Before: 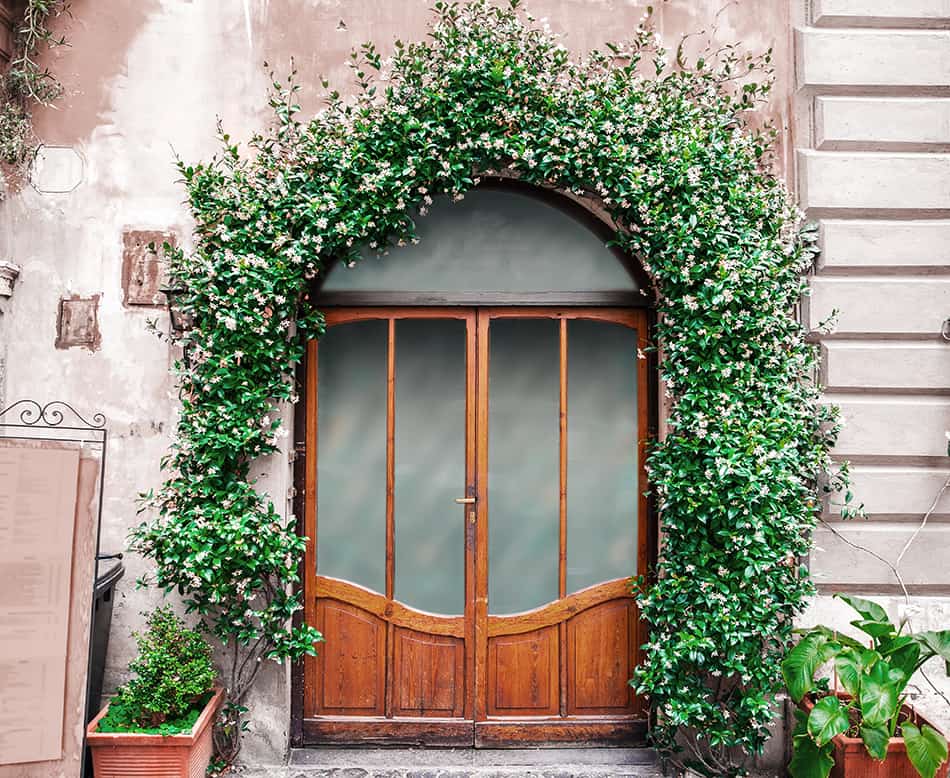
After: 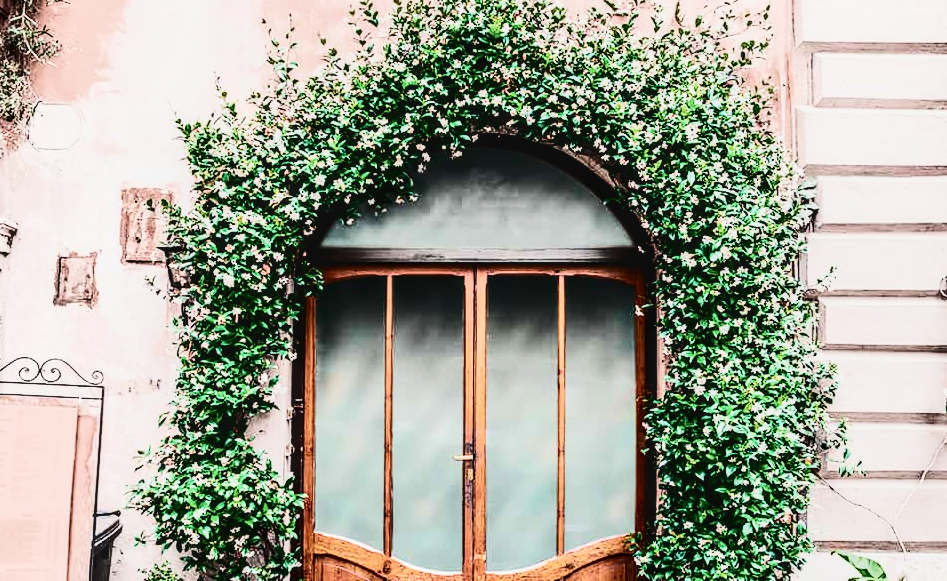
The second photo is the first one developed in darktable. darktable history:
crop: left 0.303%, top 5.546%, bottom 19.749%
tone equalizer: -8 EV -0.398 EV, -7 EV -0.414 EV, -6 EV -0.32 EV, -5 EV -0.232 EV, -3 EV 0.25 EV, -2 EV 0.31 EV, -1 EV 0.398 EV, +0 EV 0.444 EV, edges refinement/feathering 500, mask exposure compensation -1.57 EV, preserve details no
contrast brightness saturation: contrast 0.493, saturation -0.103
local contrast: on, module defaults
velvia: on, module defaults
filmic rgb: black relative exposure -7.65 EV, white relative exposure 4.56 EV, hardness 3.61, contrast 1.053
exposure: exposure 0.203 EV, compensate exposure bias true, compensate highlight preservation false
